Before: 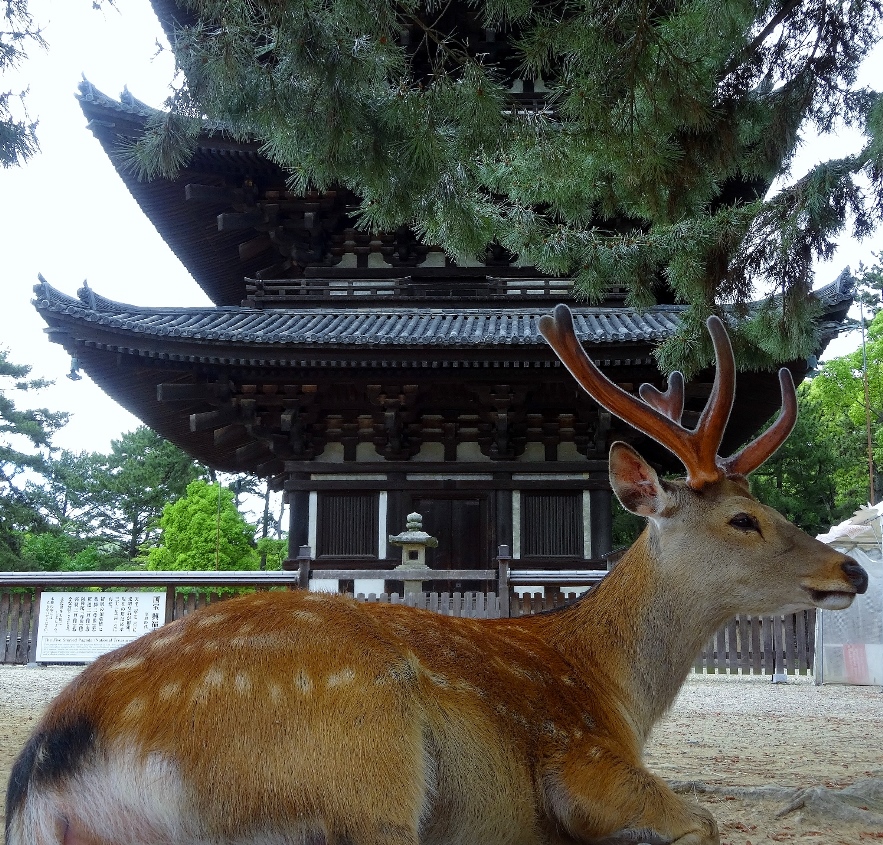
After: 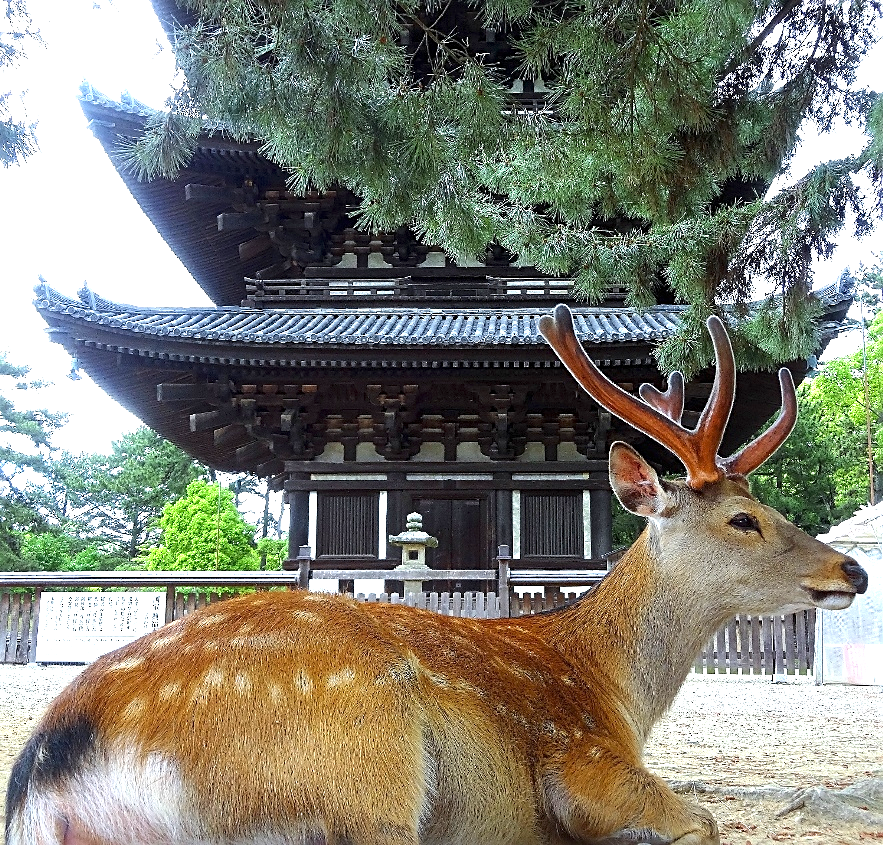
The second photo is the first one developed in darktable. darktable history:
exposure: black level correction 0, exposure 1.35 EV, compensate exposure bias true, compensate highlight preservation false
sharpen: on, module defaults
